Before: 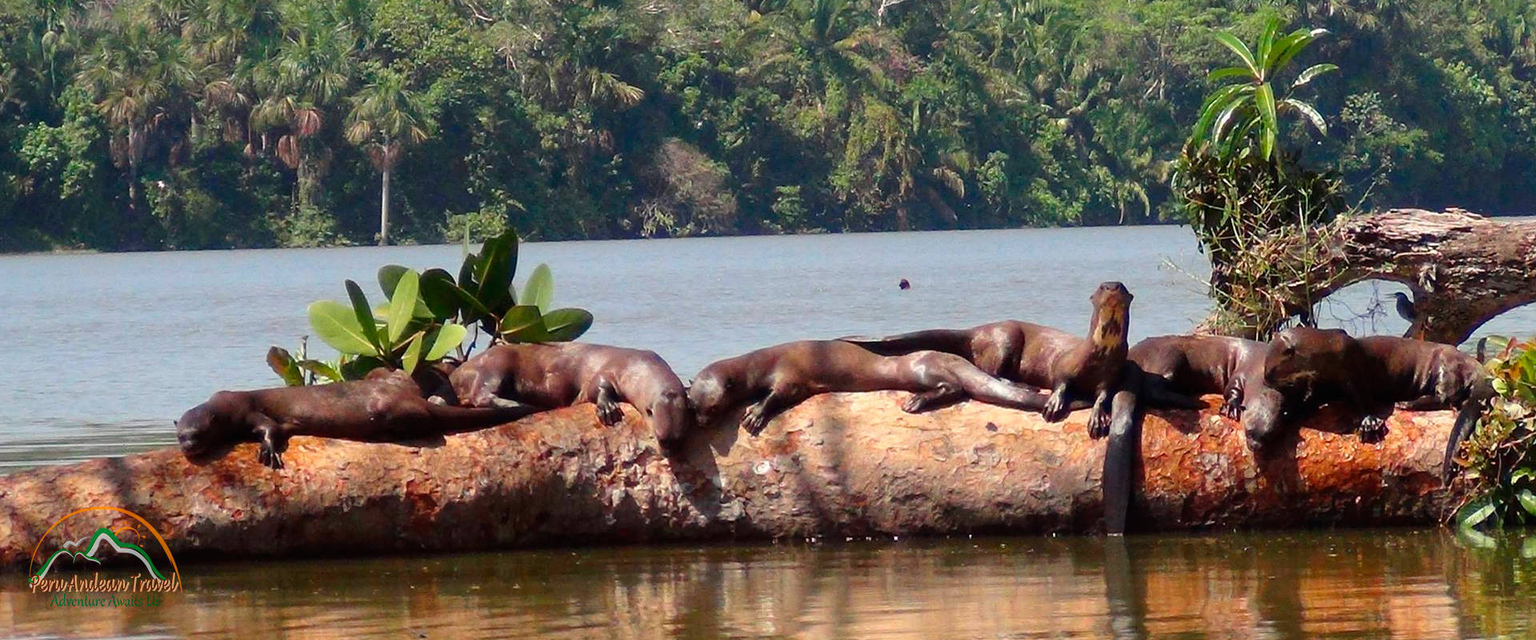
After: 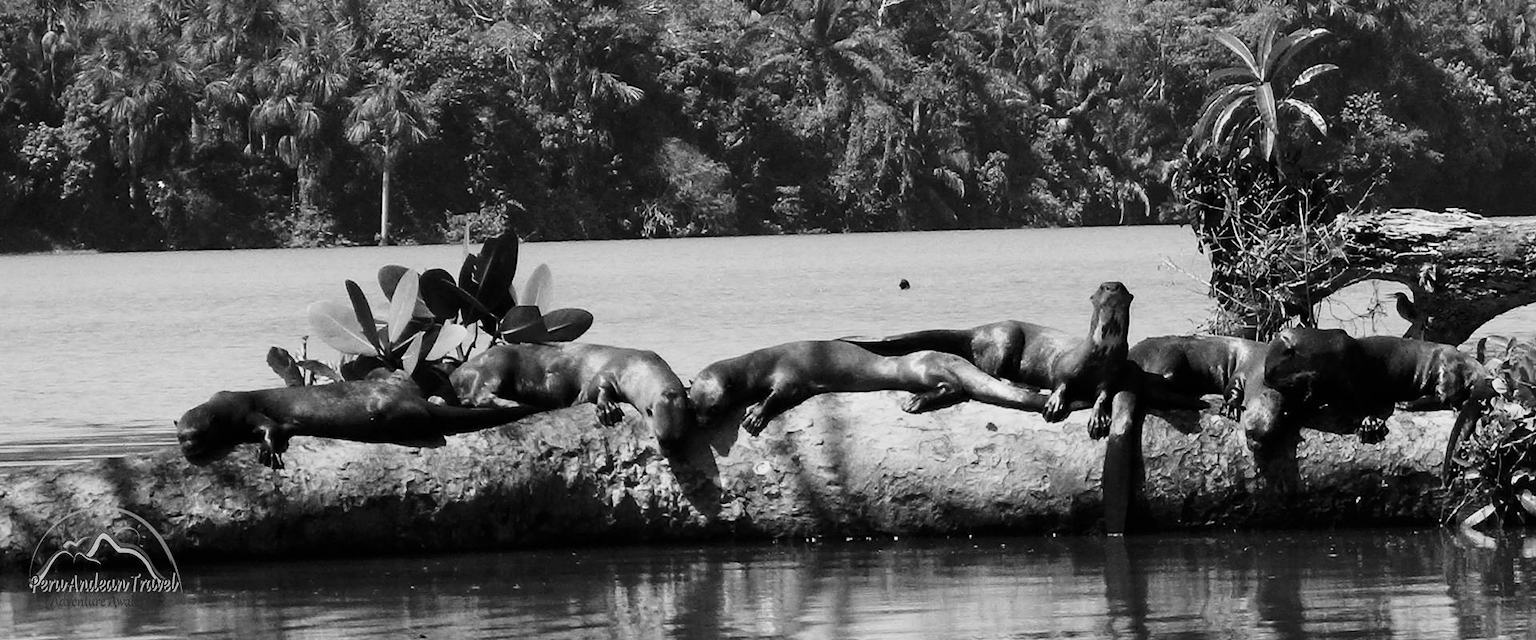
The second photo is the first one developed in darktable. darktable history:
color balance rgb: perceptual saturation grading › global saturation 20%, perceptual saturation grading › highlights -25%, perceptual saturation grading › shadows 50%
monochrome: a 14.95, b -89.96
contrast brightness saturation: contrast 0.28
